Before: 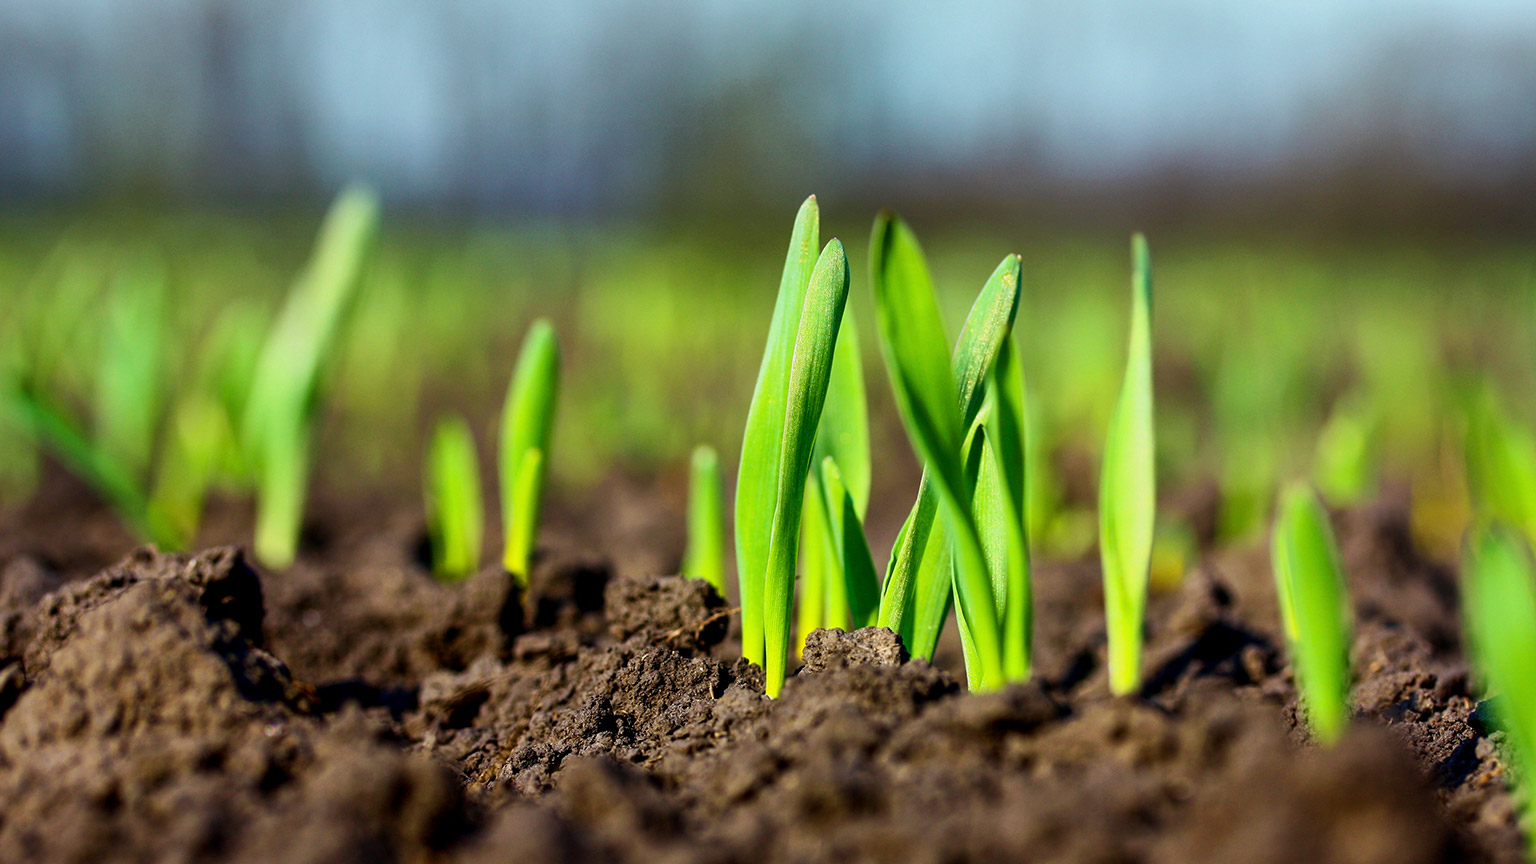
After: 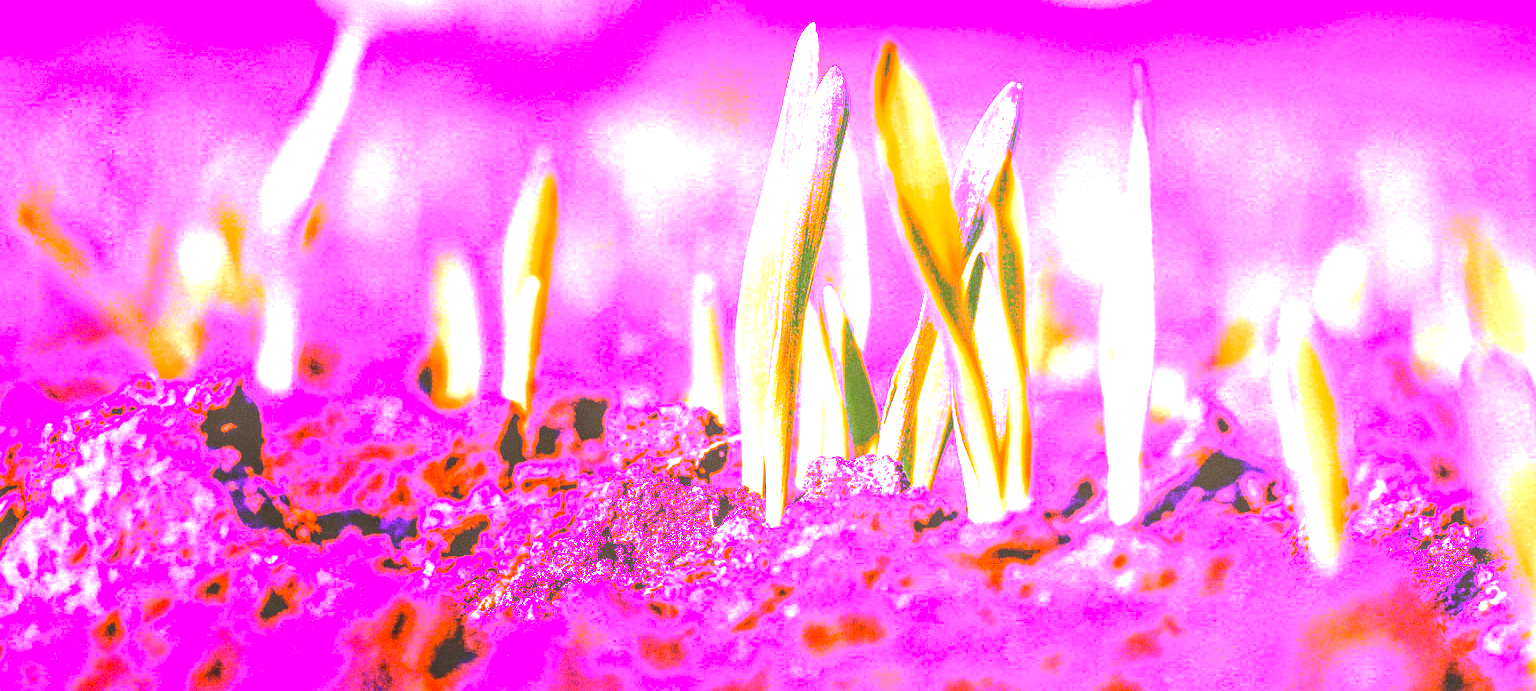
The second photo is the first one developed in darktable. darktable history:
color correction: highlights a* 15, highlights b* 31.55
crop and rotate: top 19.998%
grain: on, module defaults
local contrast: on, module defaults
white balance: red 8, blue 8
color calibration: output R [1.063, -0.012, -0.003, 0], output B [-0.079, 0.047, 1, 0], illuminant custom, x 0.389, y 0.387, temperature 3838.64 K
